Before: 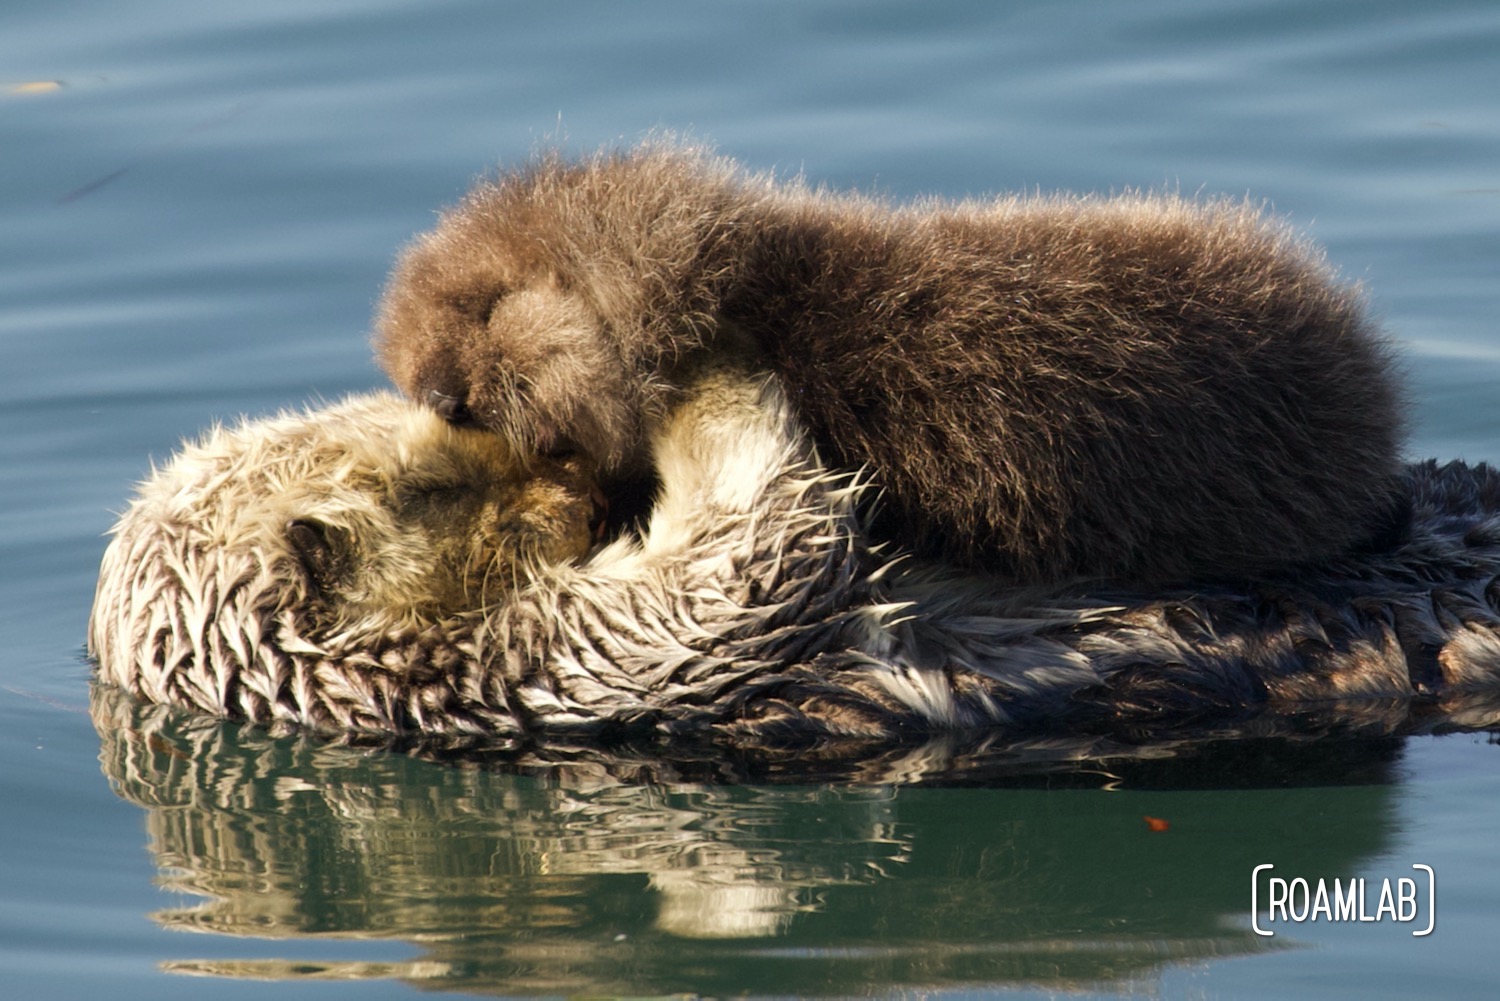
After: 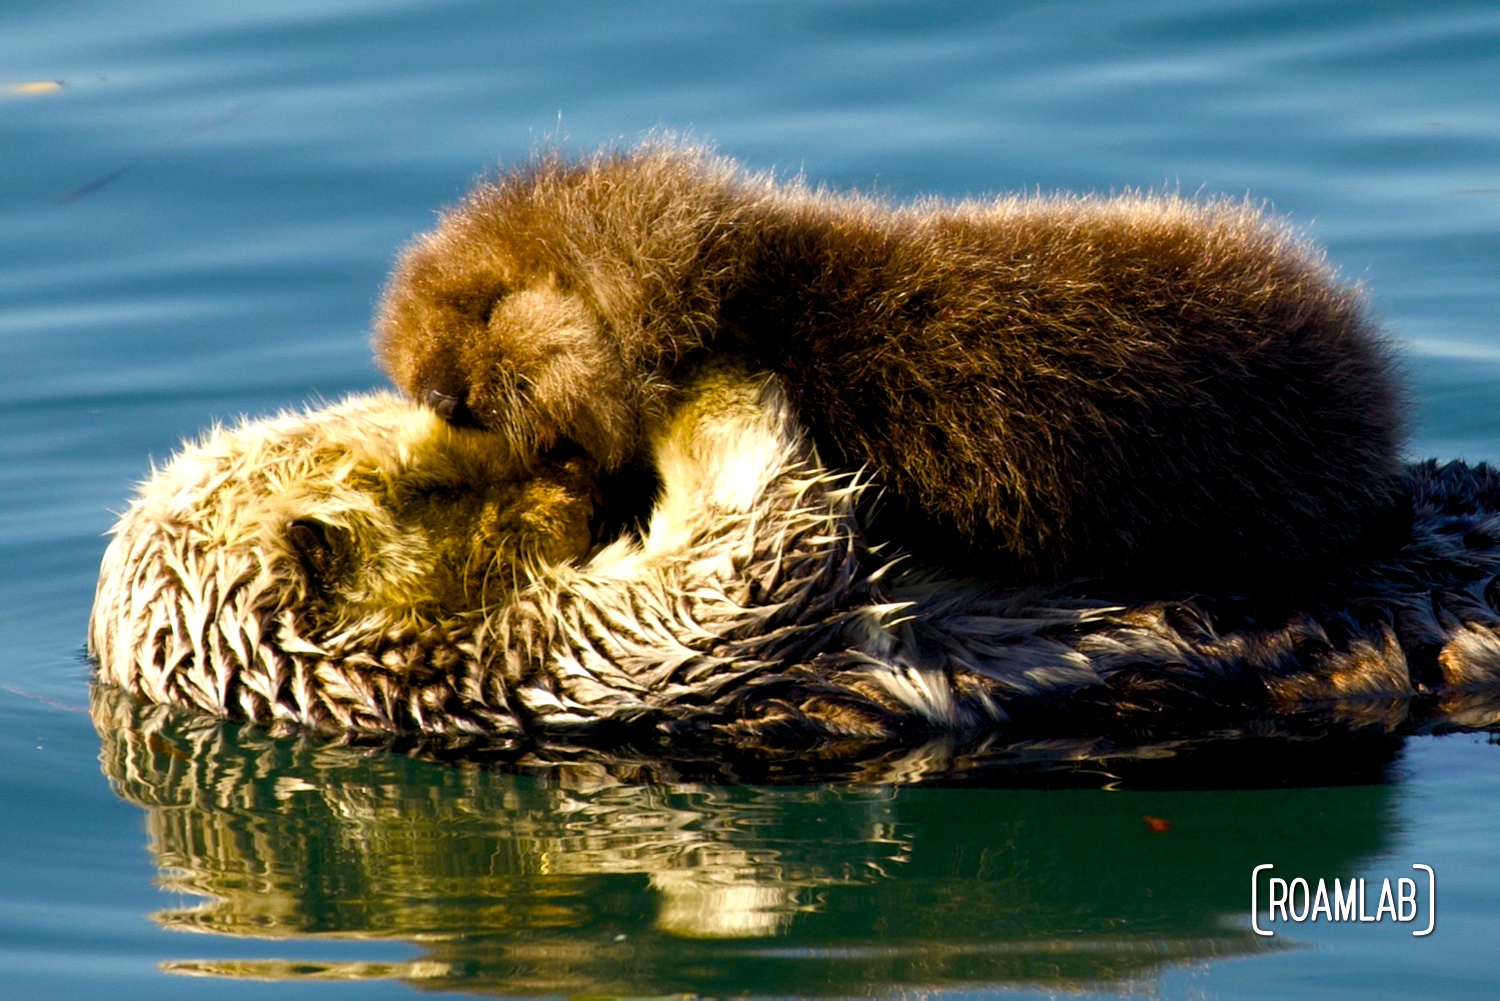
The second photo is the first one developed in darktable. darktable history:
exposure: black level correction 0.009, exposure -0.159 EV, compensate highlight preservation false
color balance rgb: linear chroma grading › global chroma 9%, perceptual saturation grading › global saturation 36%, perceptual saturation grading › shadows 35%, perceptual brilliance grading › global brilliance 15%, perceptual brilliance grading › shadows -35%, global vibrance 15%
